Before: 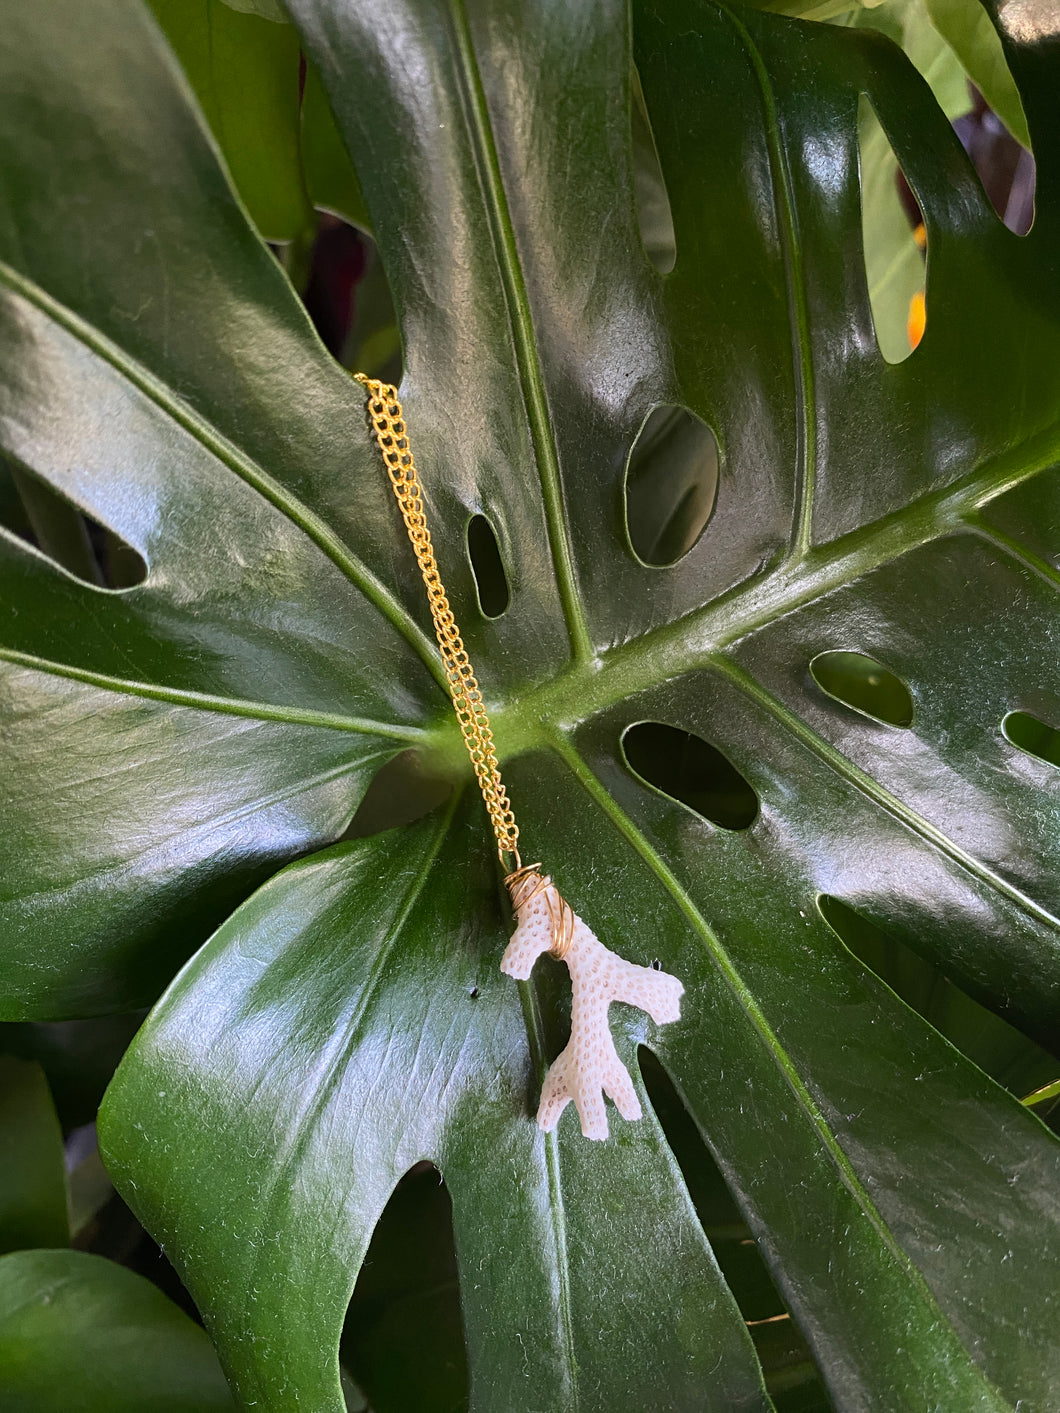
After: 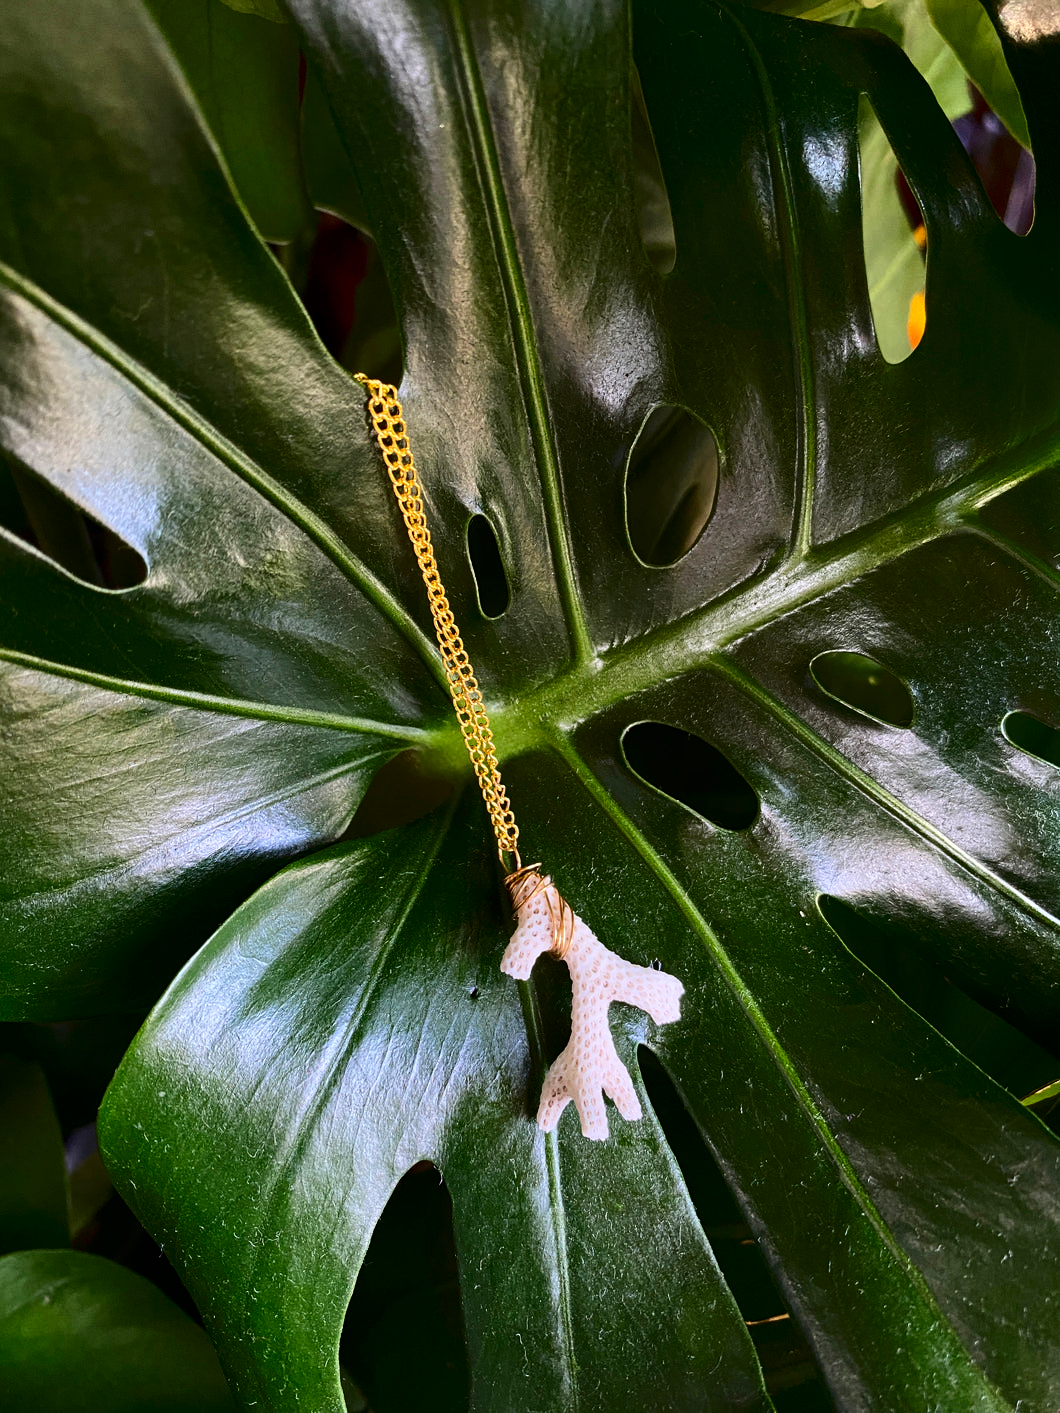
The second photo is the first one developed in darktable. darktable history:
contrast brightness saturation: contrast 0.218, brightness -0.181, saturation 0.233
shadows and highlights: shadows 29.78, highlights -30.27, low approximation 0.01, soften with gaussian
